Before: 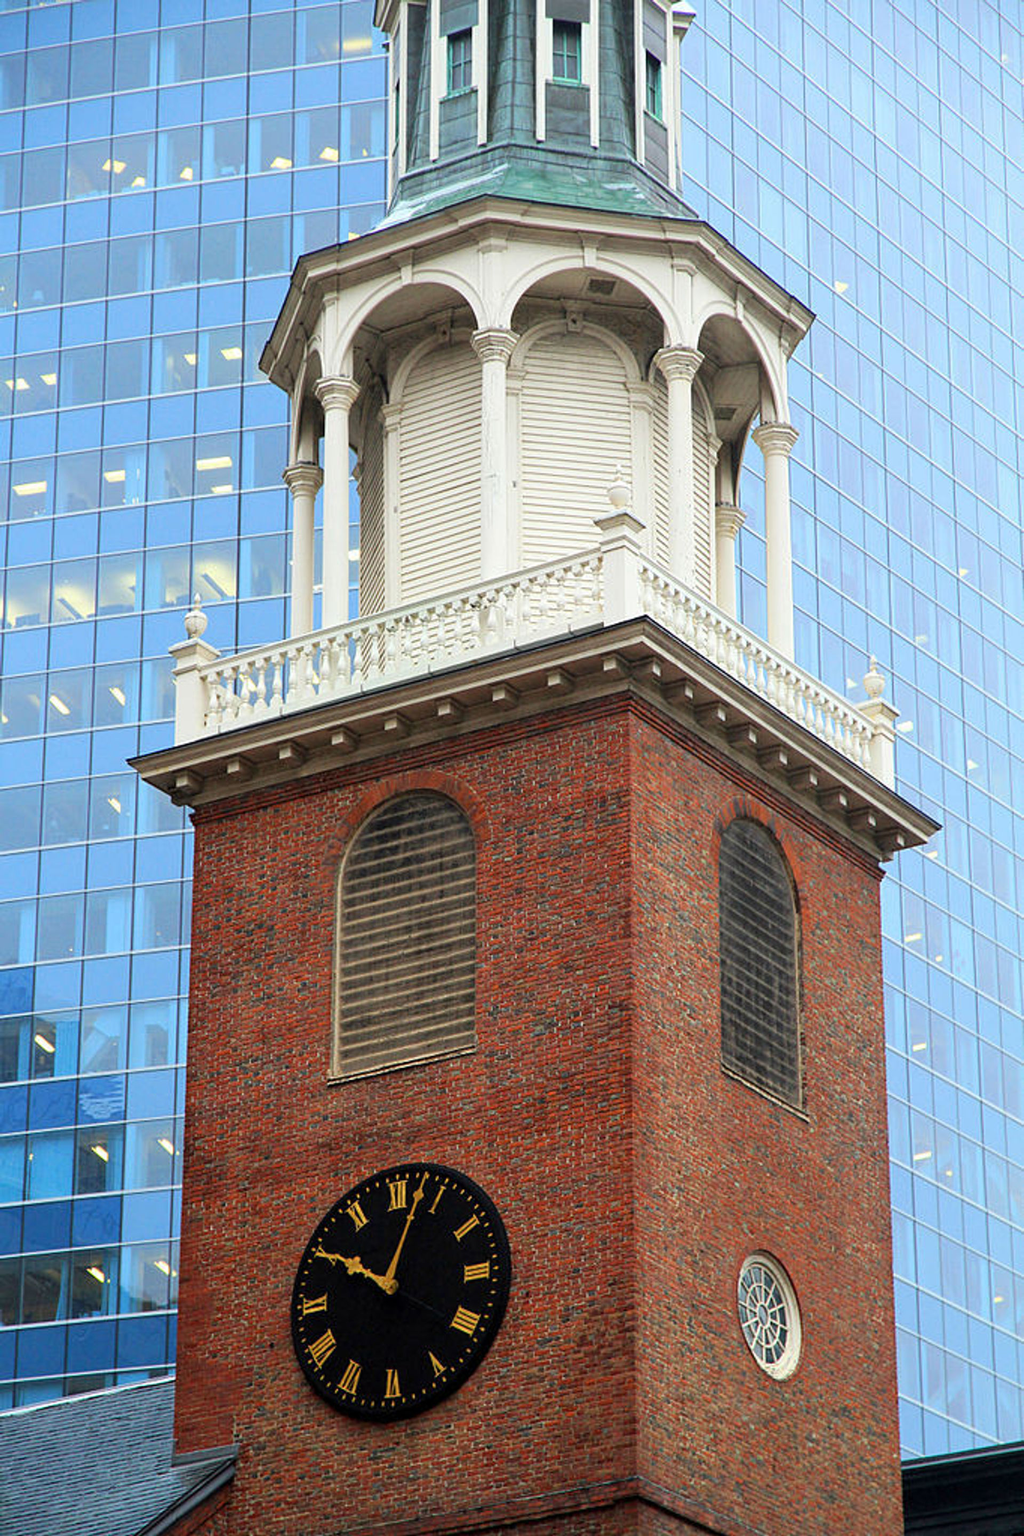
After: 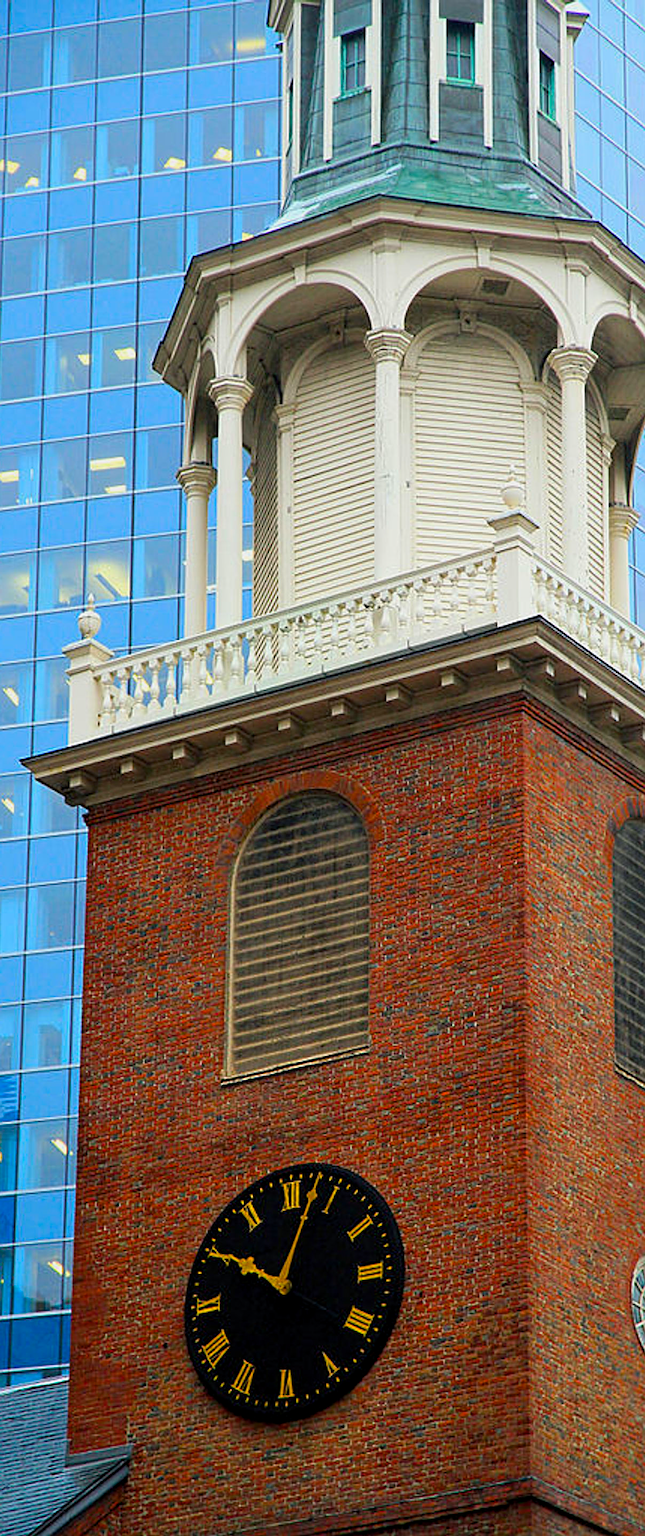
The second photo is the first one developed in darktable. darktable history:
crop: left 10.443%, right 26.523%
color balance rgb: shadows lift › chroma 2.032%, shadows lift › hue 215.37°, perceptual saturation grading › global saturation 33.299%, global vibrance 20%
vignetting: fall-off start 116.14%, fall-off radius 58.63%, brightness -0.445, saturation -0.691, unbound false
exposure: black level correction 0.001, exposure -0.199 EV, compensate exposure bias true, compensate highlight preservation false
sharpen: on, module defaults
